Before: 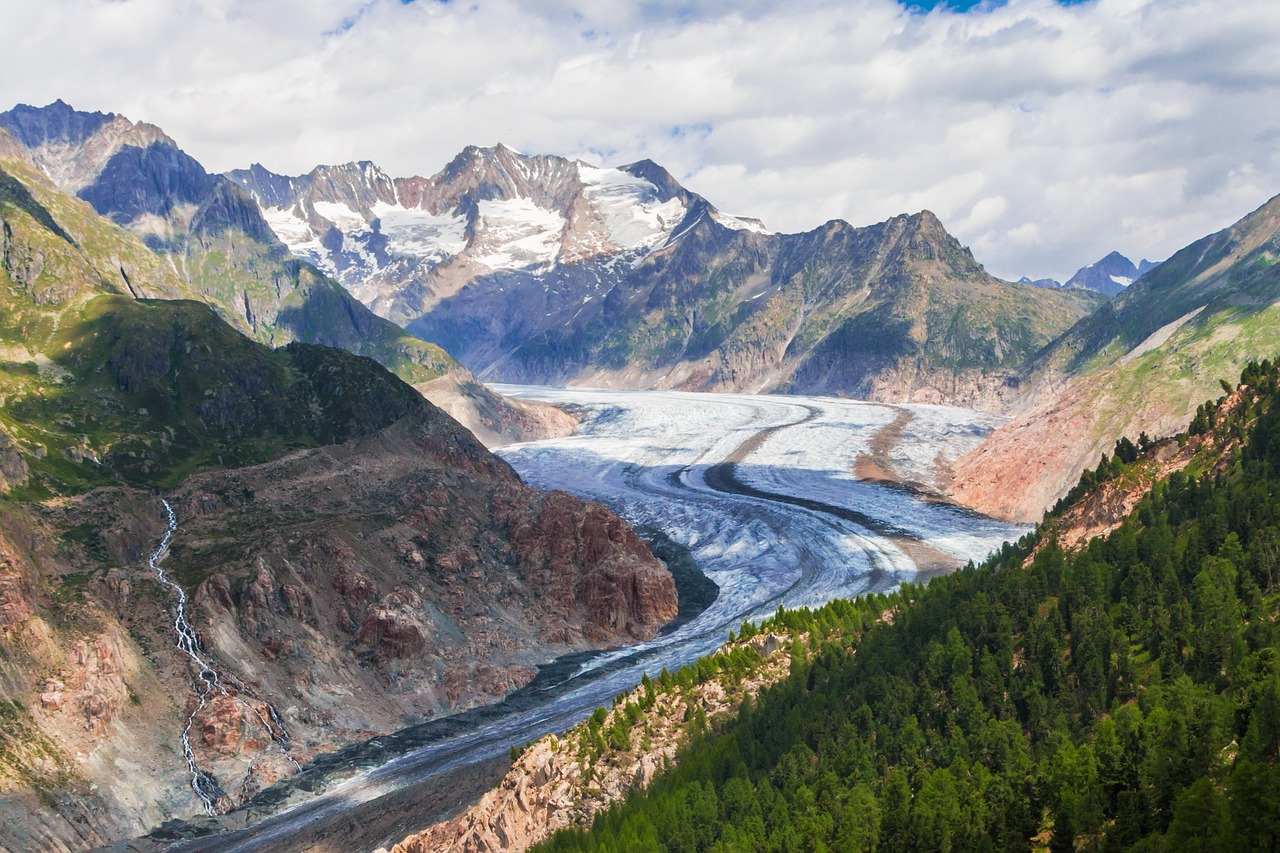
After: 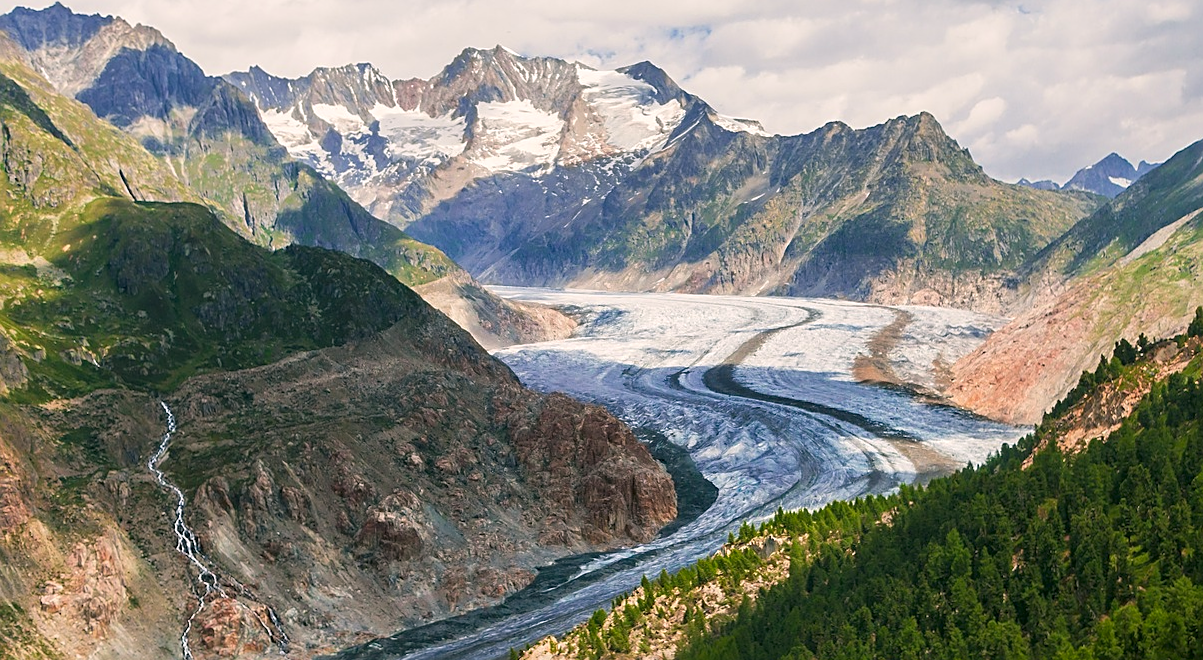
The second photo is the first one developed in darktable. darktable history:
sharpen: on, module defaults
crop and rotate: angle 0.06°, top 11.498%, right 5.83%, bottom 10.977%
color correction: highlights a* 4.52, highlights b* 4.97, shadows a* -6.94, shadows b* 5.03
